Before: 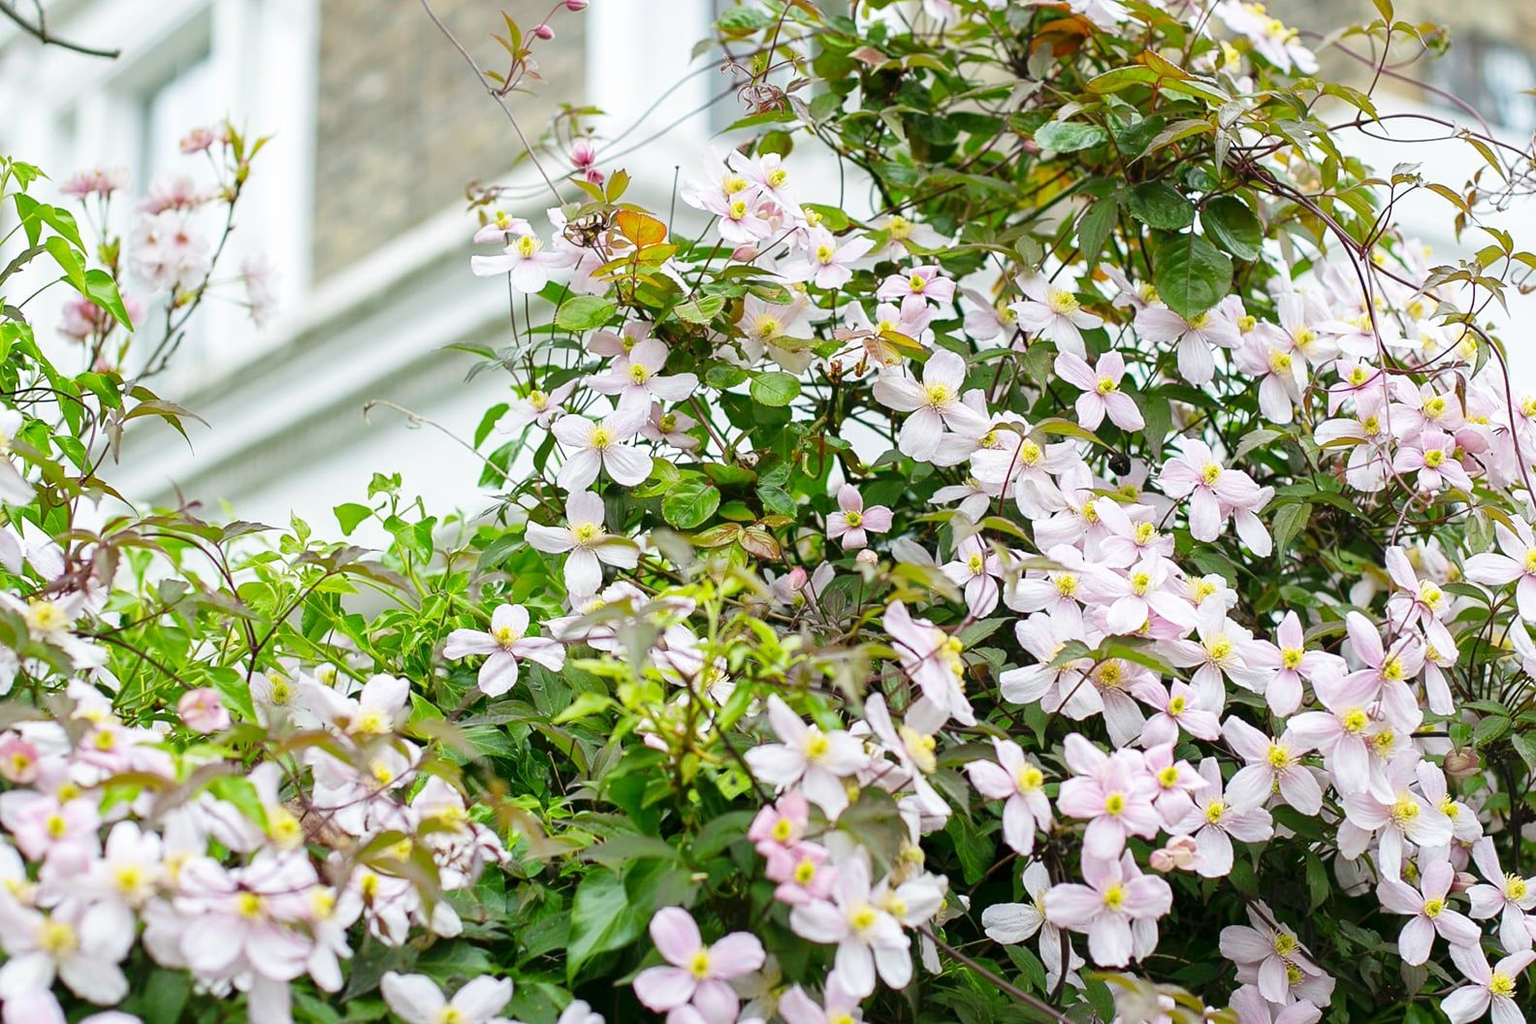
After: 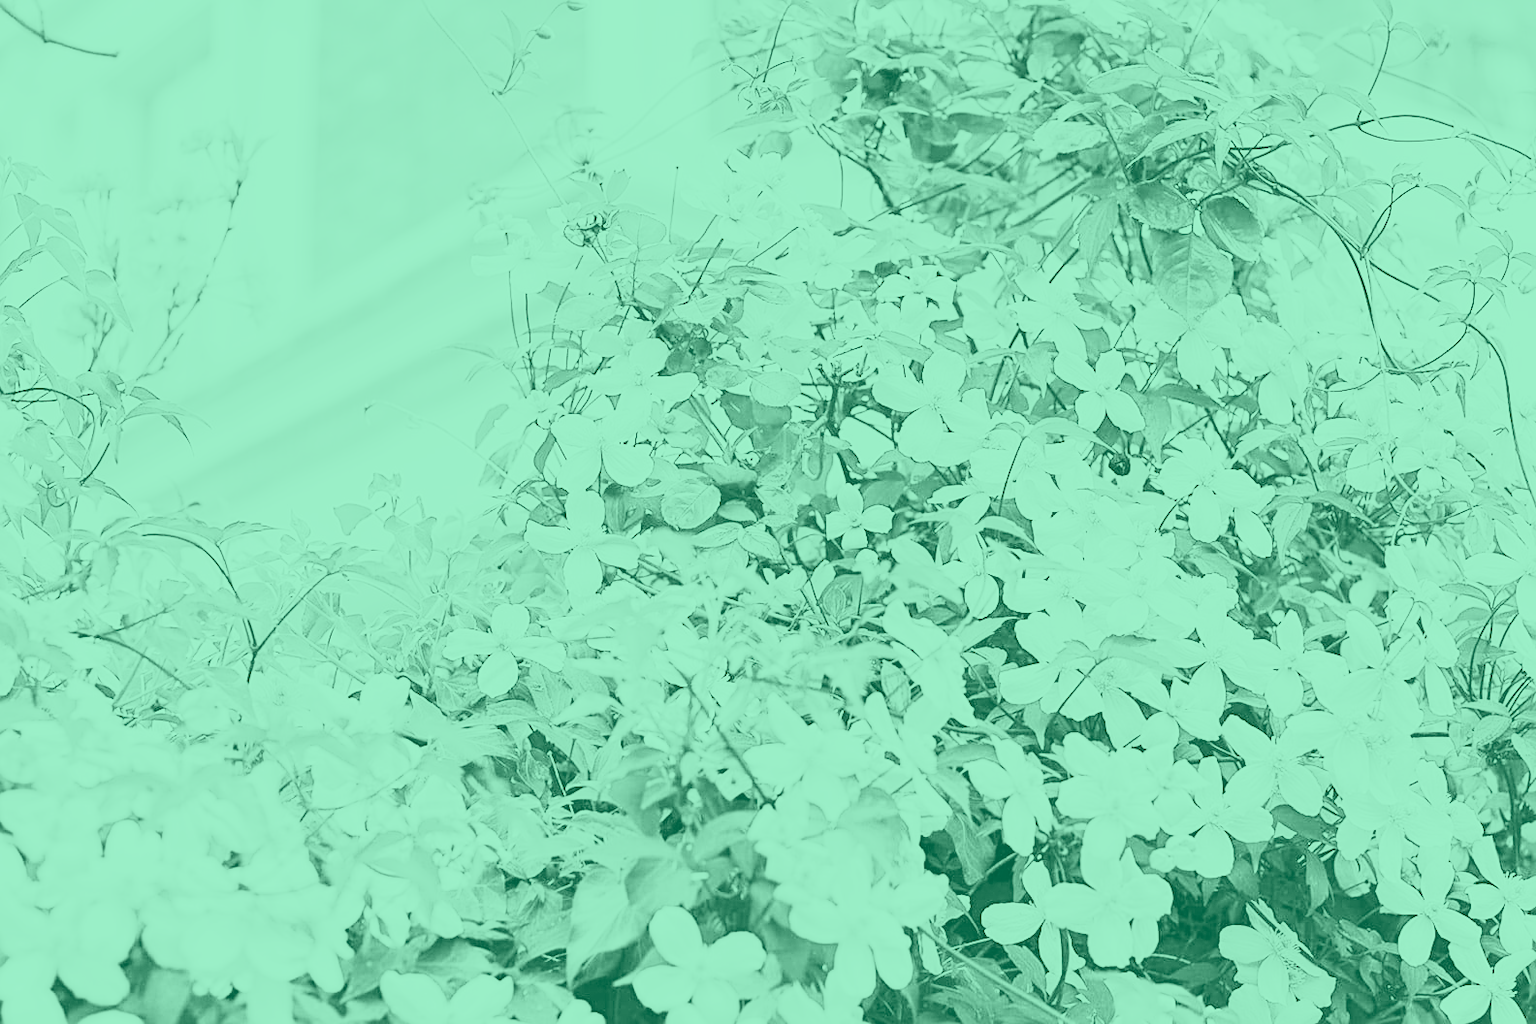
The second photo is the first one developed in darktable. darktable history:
base curve: curves: ch0 [(0, 0) (0.008, 0.007) (0.022, 0.029) (0.048, 0.089) (0.092, 0.197) (0.191, 0.399) (0.275, 0.534) (0.357, 0.65) (0.477, 0.78) (0.542, 0.833) (0.799, 0.973) (1, 1)], preserve colors none
sharpen: on, module defaults
exposure: black level correction 0, exposure 1.741 EV, compensate exposure bias true, compensate highlight preservation false
colorize: hue 147.6°, saturation 65%, lightness 21.64%
